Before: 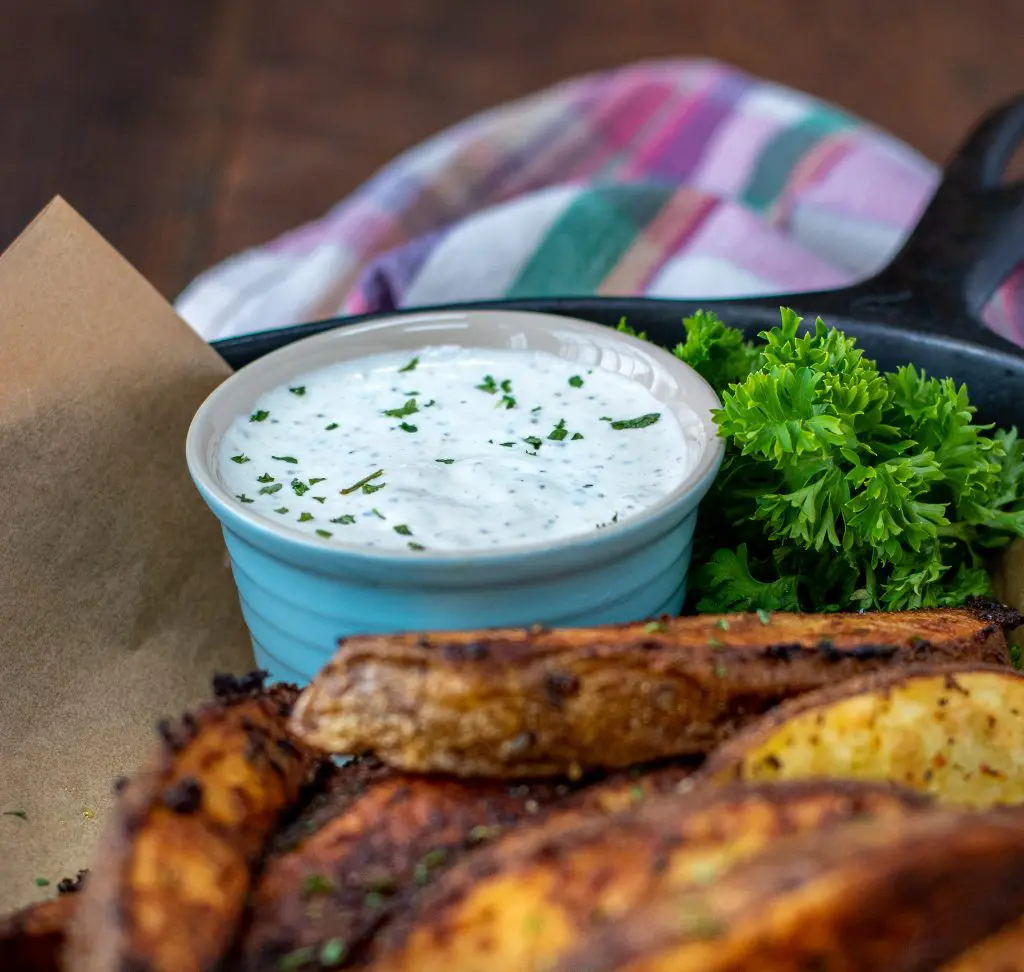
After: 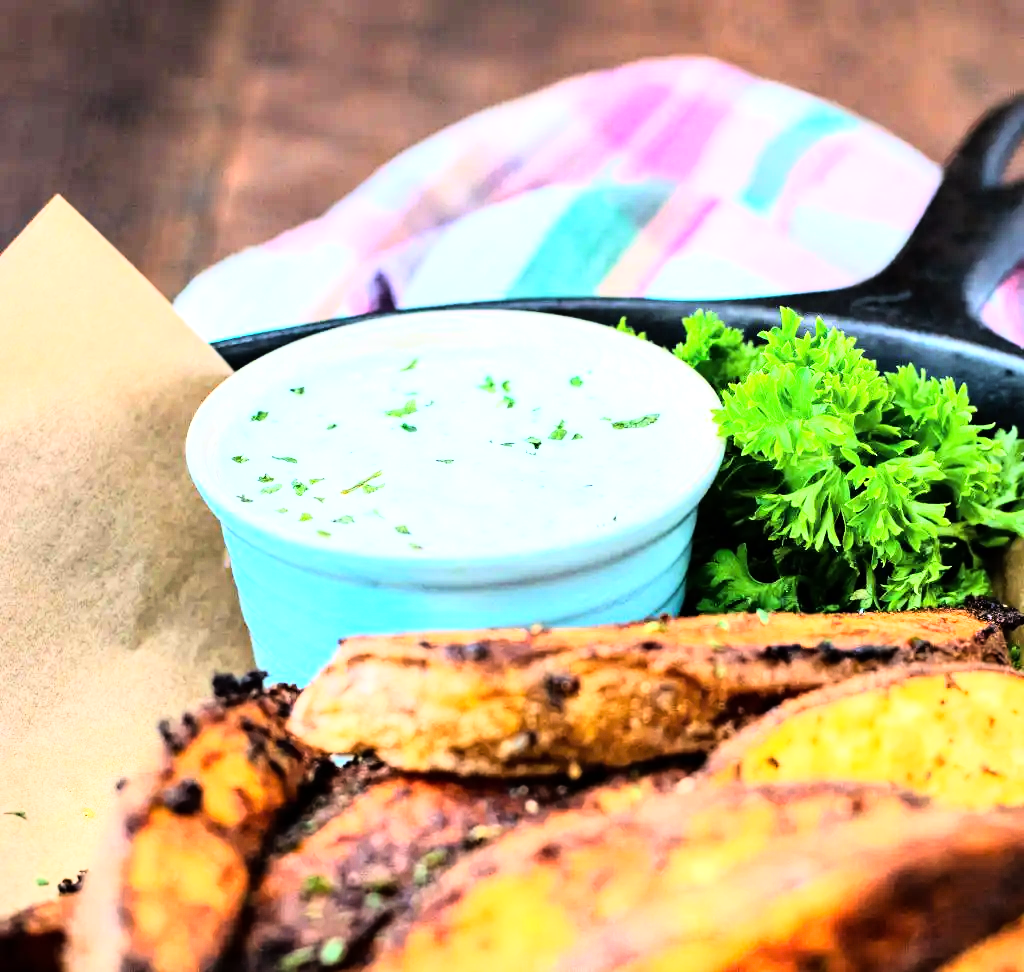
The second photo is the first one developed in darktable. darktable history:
exposure: black level correction 0, exposure 1.2 EV, compensate exposure bias true, compensate highlight preservation false
rgb curve: curves: ch0 [(0, 0) (0.21, 0.15) (0.24, 0.21) (0.5, 0.75) (0.75, 0.96) (0.89, 0.99) (1, 1)]; ch1 [(0, 0.02) (0.21, 0.13) (0.25, 0.2) (0.5, 0.67) (0.75, 0.9) (0.89, 0.97) (1, 1)]; ch2 [(0, 0.02) (0.21, 0.13) (0.25, 0.2) (0.5, 0.67) (0.75, 0.9) (0.89, 0.97) (1, 1)], compensate middle gray true
